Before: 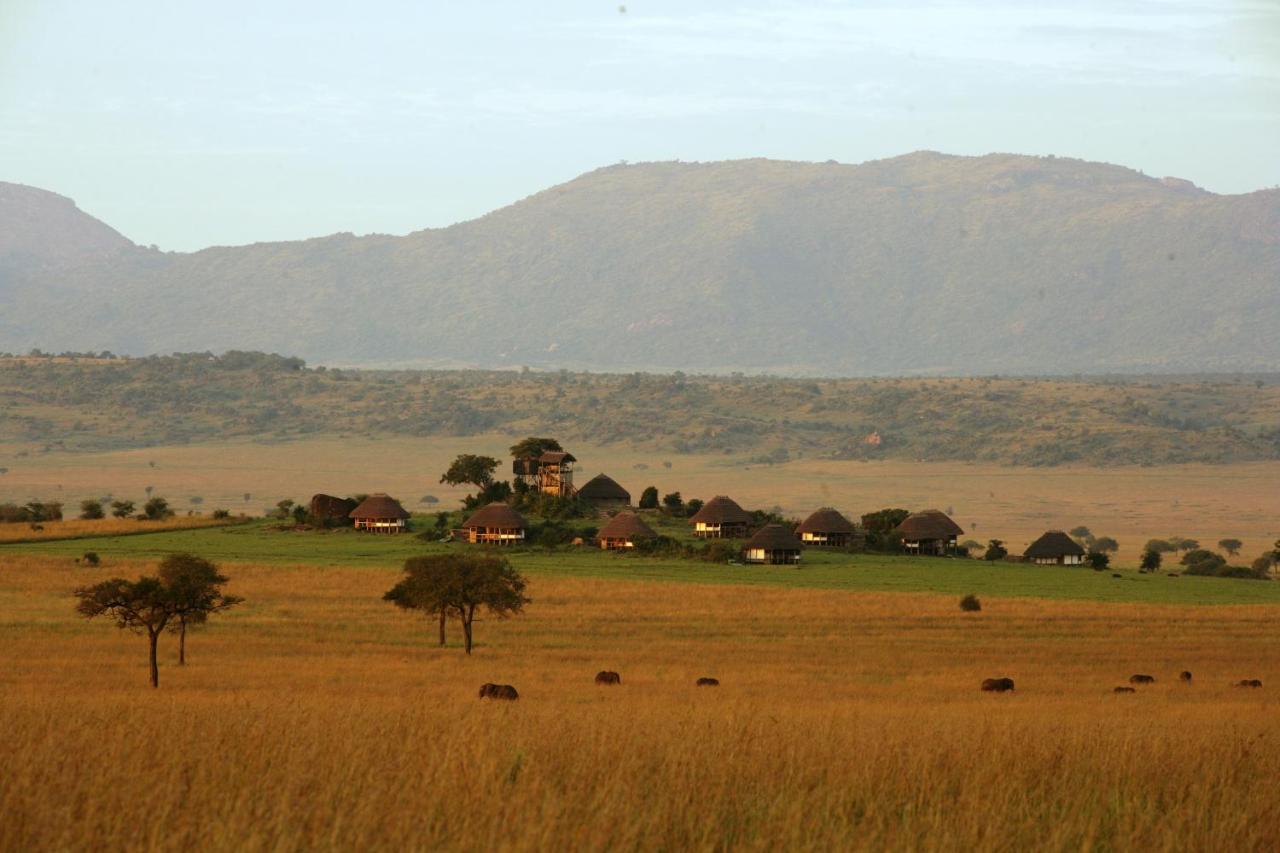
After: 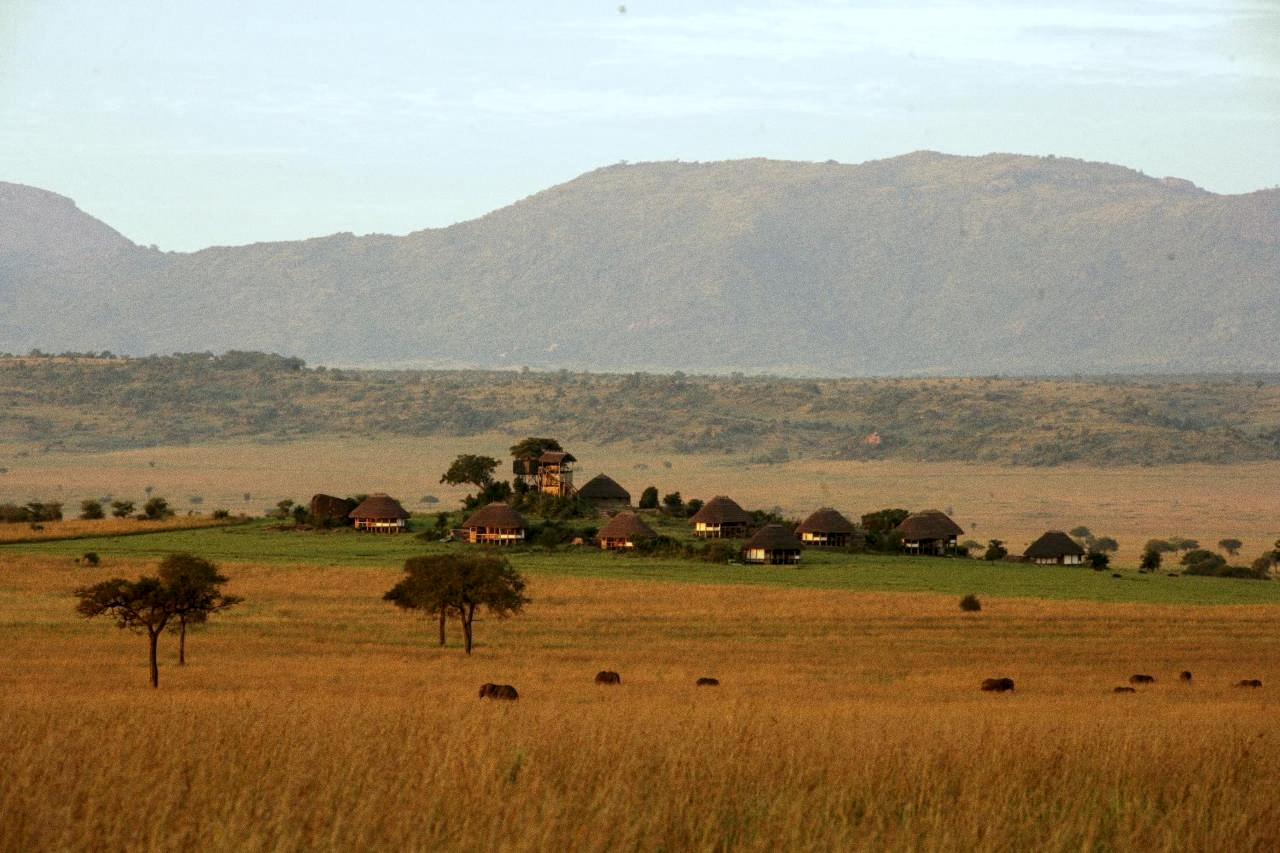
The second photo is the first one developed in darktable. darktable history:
local contrast: detail 130%
grain: coarseness 3.21 ISO
